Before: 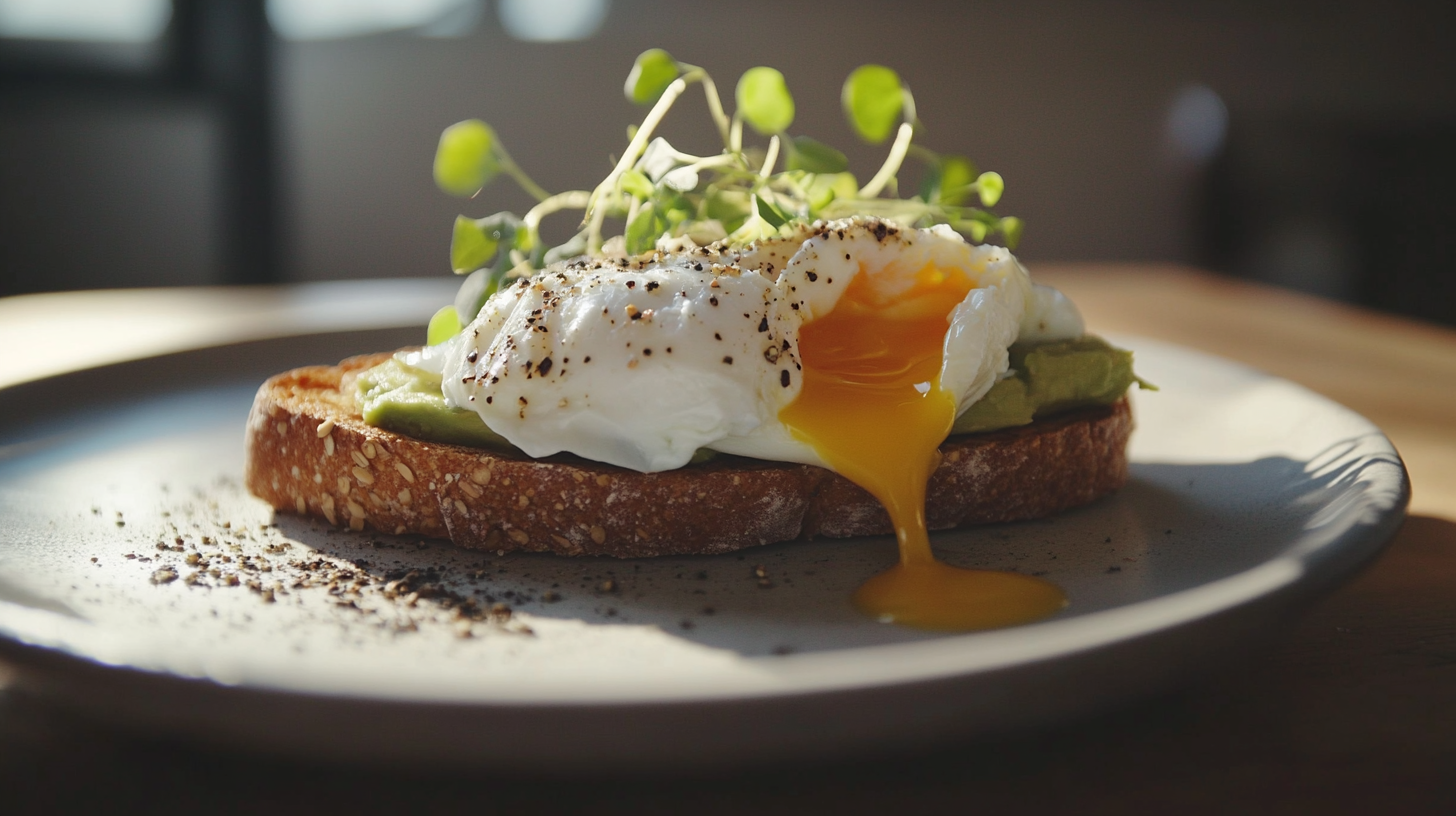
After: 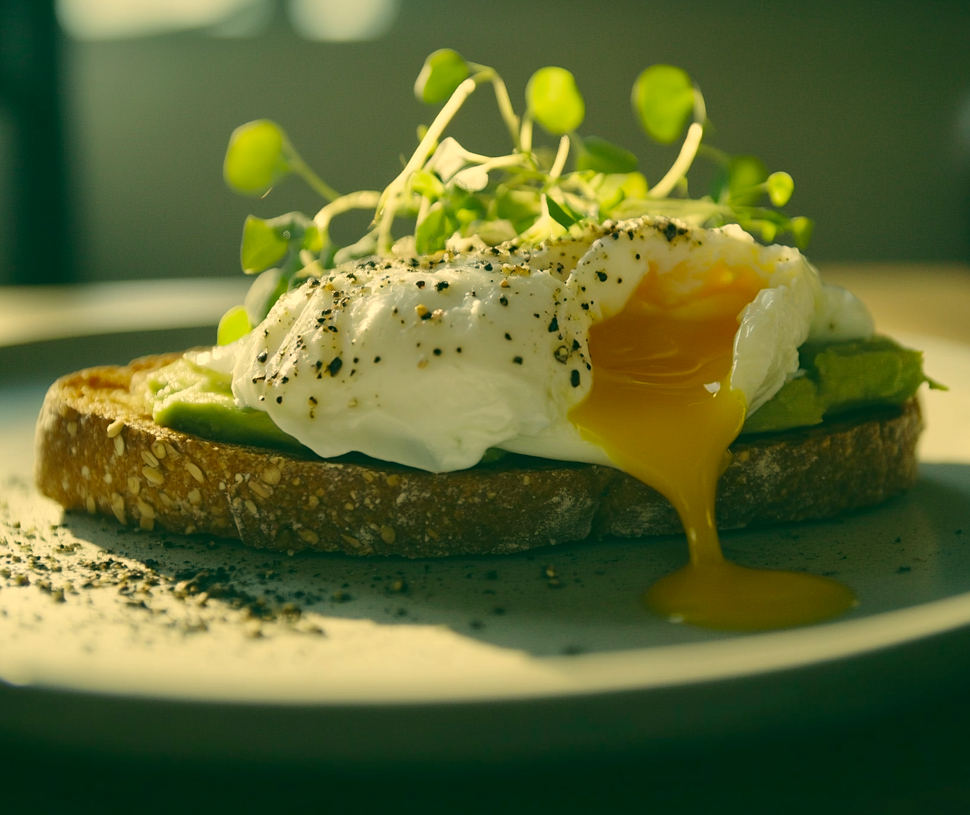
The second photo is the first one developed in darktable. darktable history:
crop and rotate: left 14.436%, right 18.898%
color correction: highlights a* 5.62, highlights b* 33.57, shadows a* -25.86, shadows b* 4.02
shadows and highlights: shadows 5, soften with gaussian
